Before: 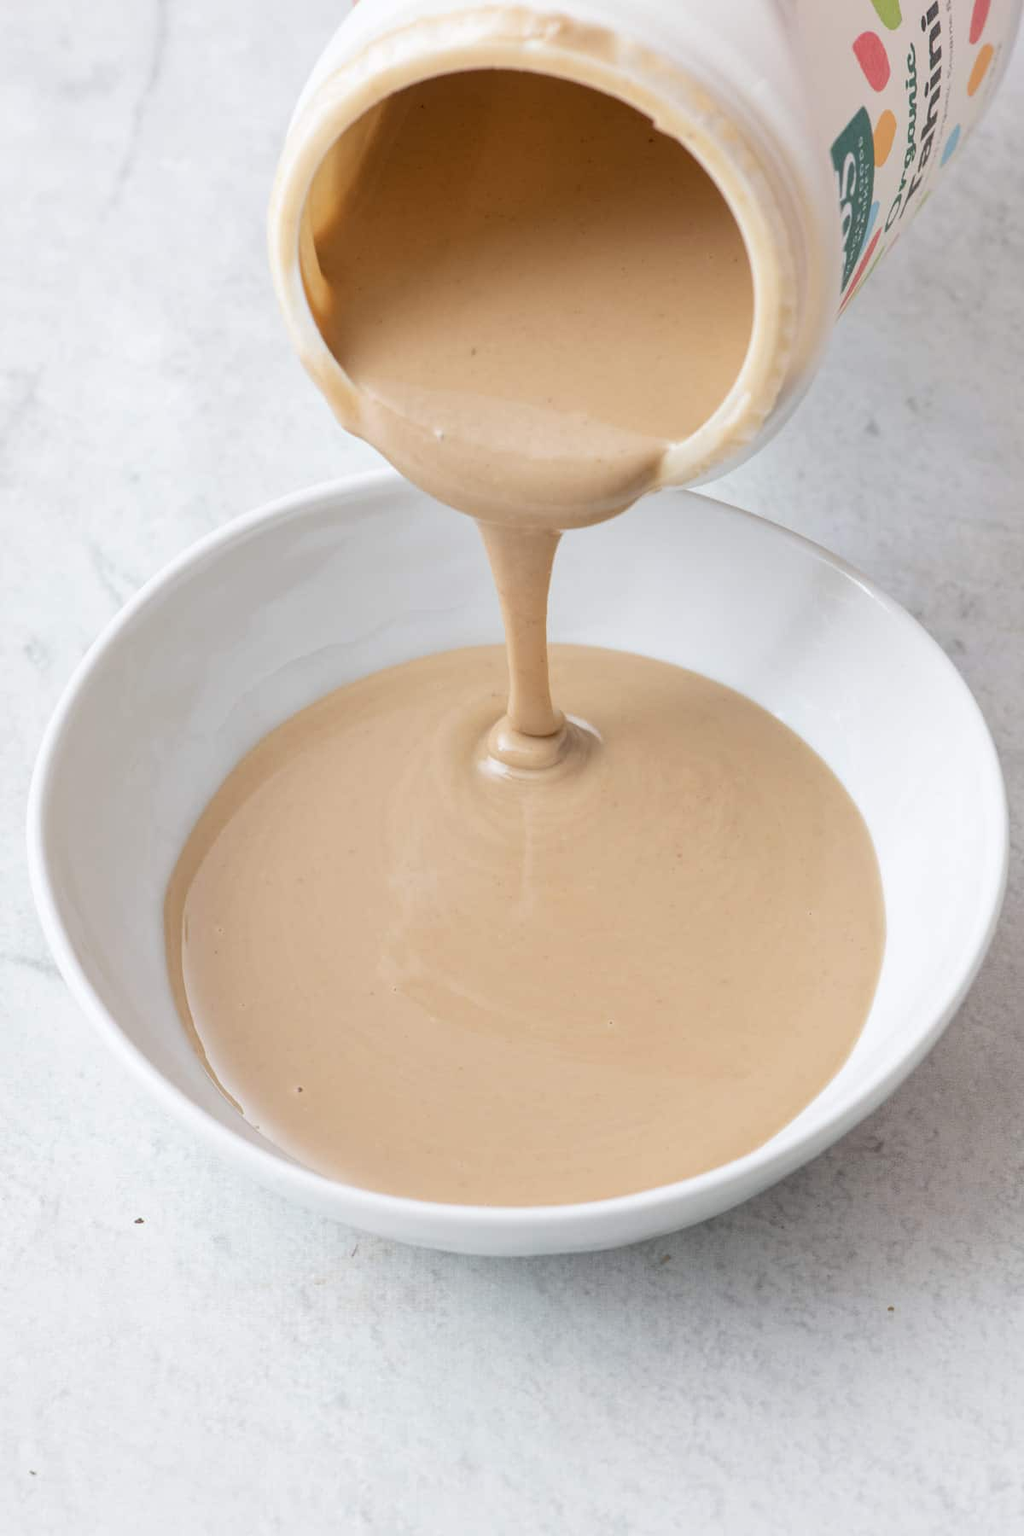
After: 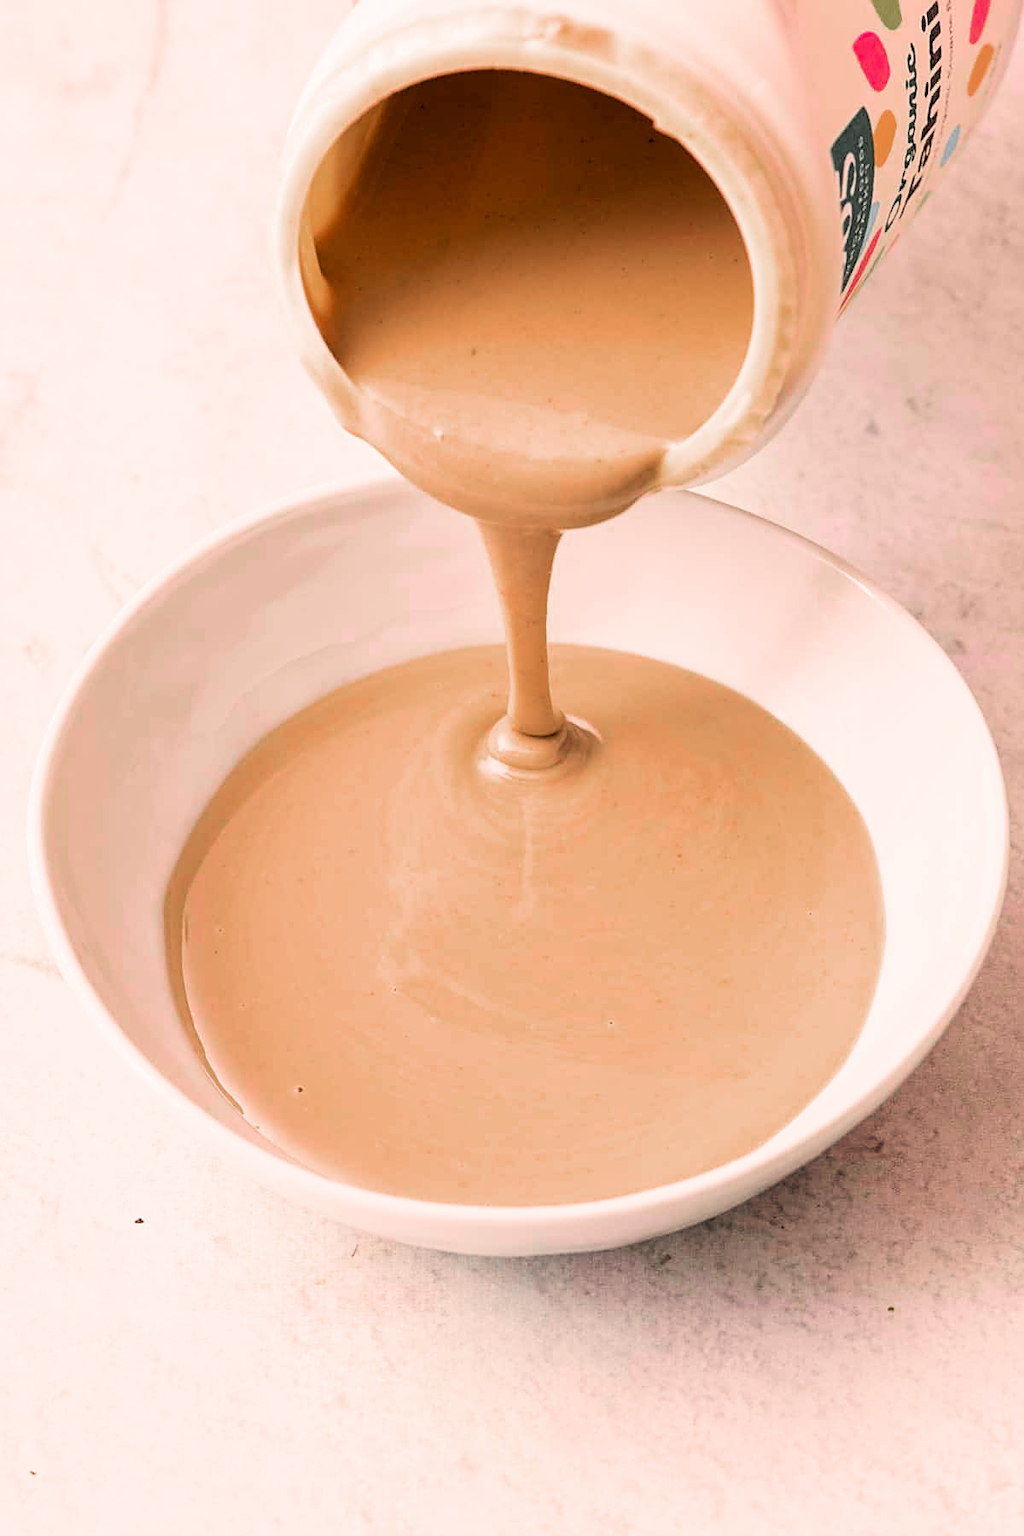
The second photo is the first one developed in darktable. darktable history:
color zones: curves: ch0 [(0, 0.48) (0.209, 0.398) (0.305, 0.332) (0.429, 0.493) (0.571, 0.5) (0.714, 0.5) (0.857, 0.5) (1, 0.48)]; ch1 [(0, 0.736) (0.143, 0.625) (0.225, 0.371) (0.429, 0.256) (0.571, 0.241) (0.714, 0.213) (0.857, 0.48) (1, 0.736)]; ch2 [(0, 0.448) (0.143, 0.498) (0.286, 0.5) (0.429, 0.5) (0.571, 0.5) (0.714, 0.5) (0.857, 0.5) (1, 0.448)]
exposure: exposure -0.151 EV, compensate highlight preservation false
velvia: strength 45%
sharpen: on, module defaults
white balance: red 1.127, blue 0.943
filmic rgb: black relative exposure -3.75 EV, white relative exposure 2.4 EV, dynamic range scaling -50%, hardness 3.42, latitude 30%, contrast 1.8
